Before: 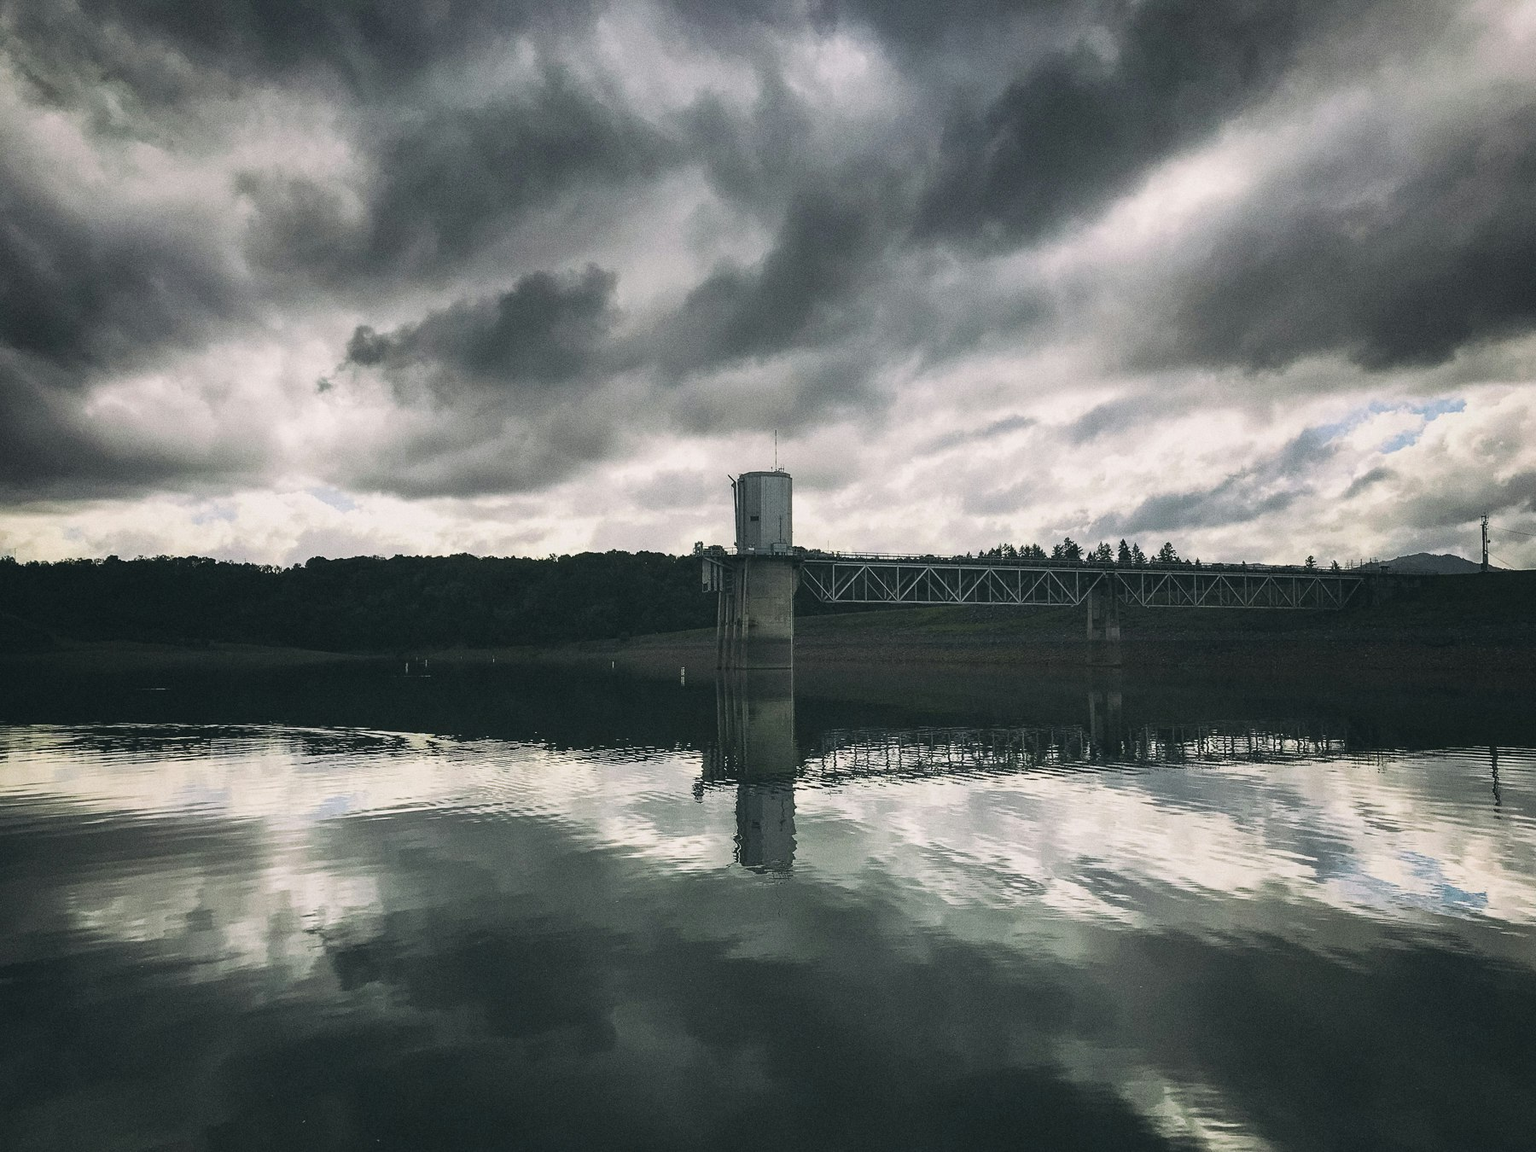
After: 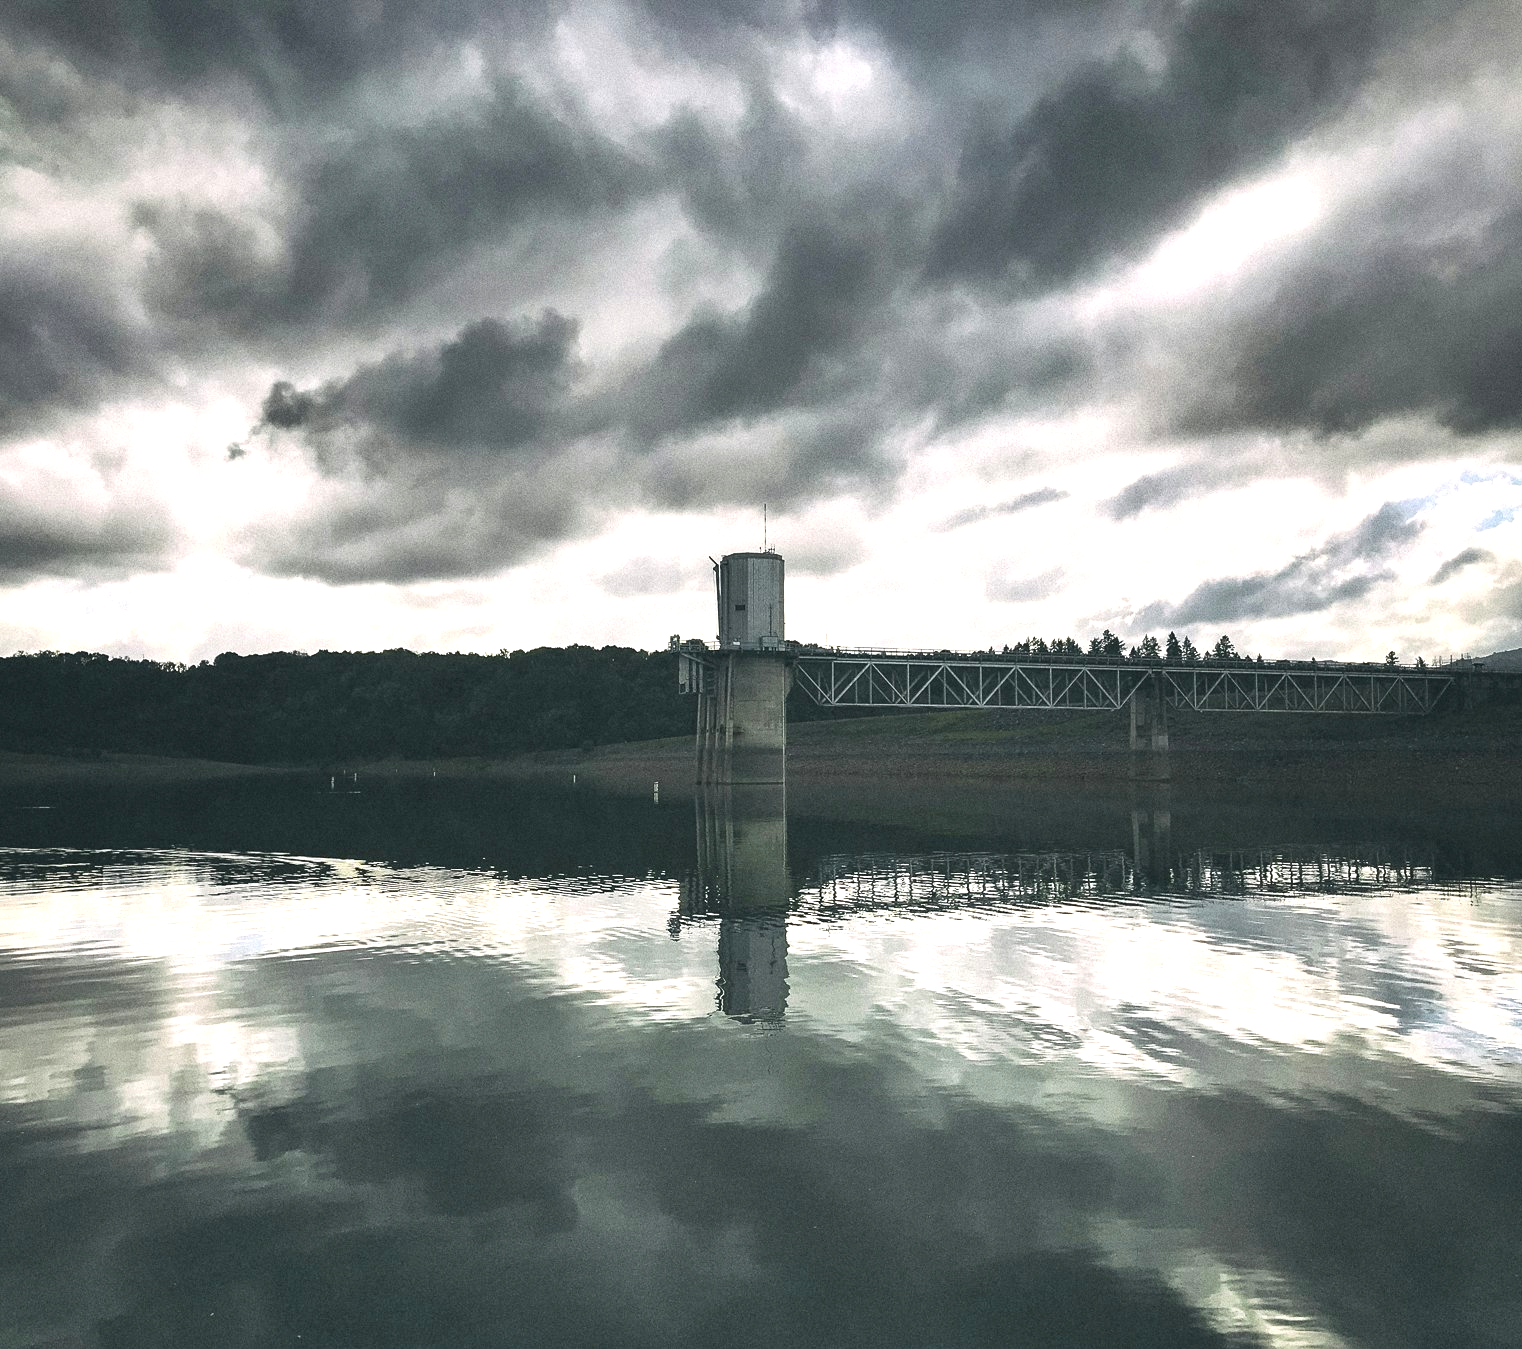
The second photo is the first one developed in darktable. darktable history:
shadows and highlights: white point adjustment 0.053, highlights color adjustment 0.831%, soften with gaussian
crop: left 8.027%, right 7.371%
exposure: exposure 0.76 EV, compensate highlight preservation false
